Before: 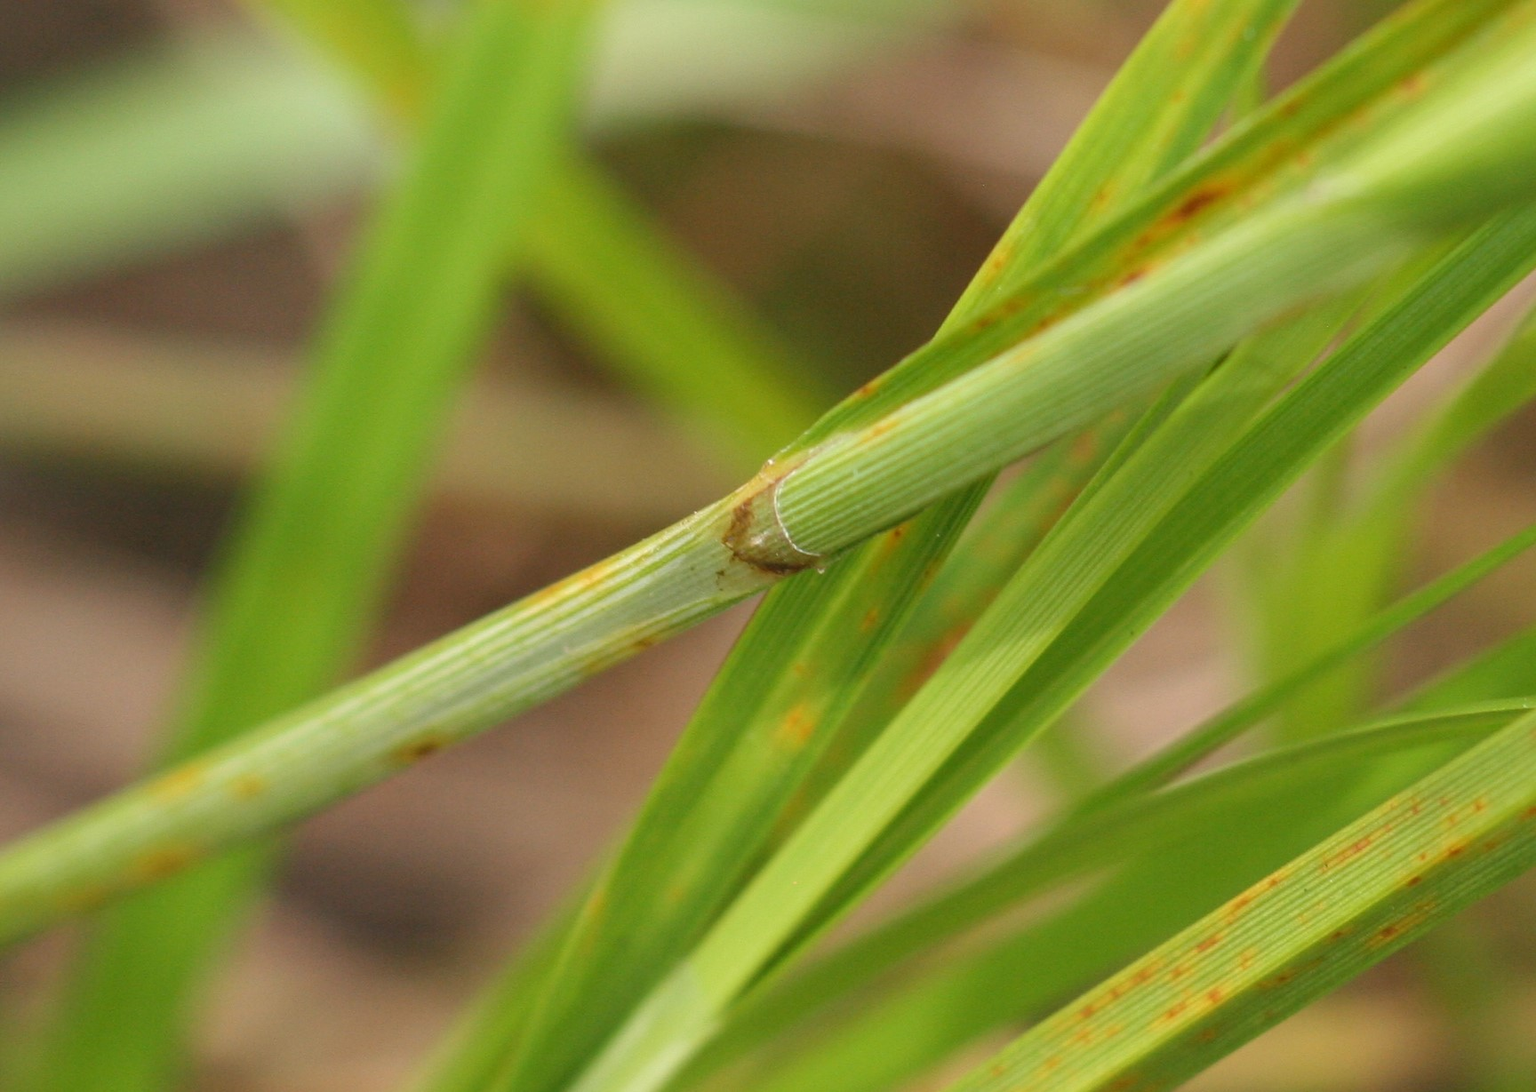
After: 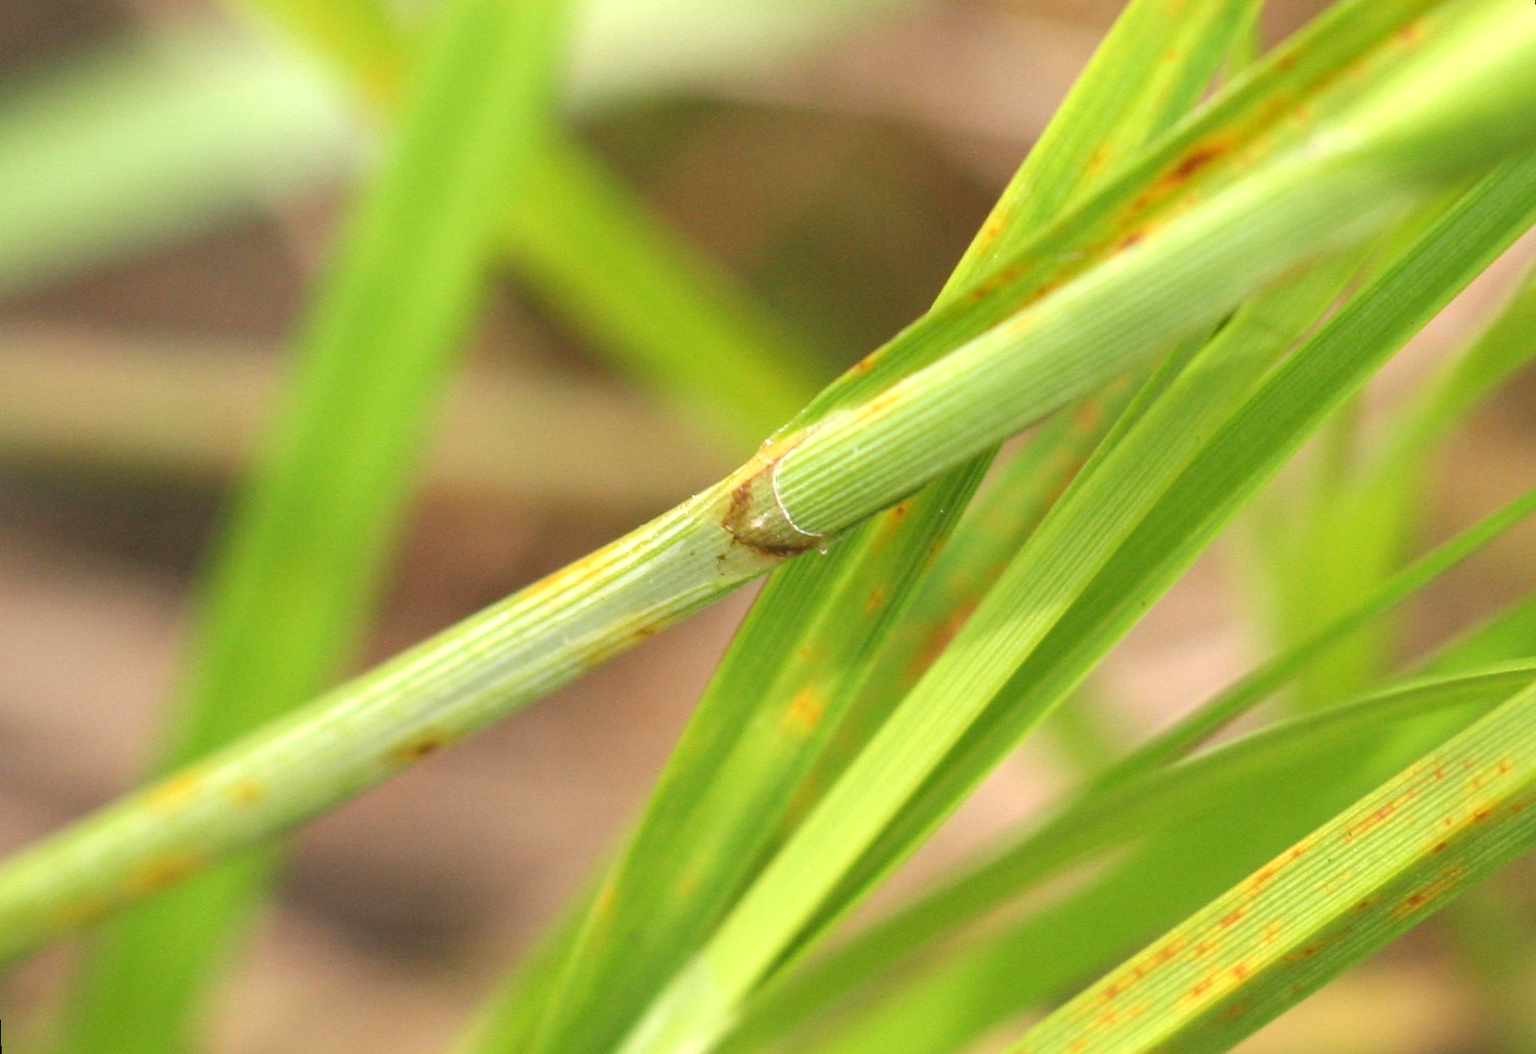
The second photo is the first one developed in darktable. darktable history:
exposure: exposure 0.7 EV, compensate highlight preservation false
rotate and perspective: rotation -2°, crop left 0.022, crop right 0.978, crop top 0.049, crop bottom 0.951
